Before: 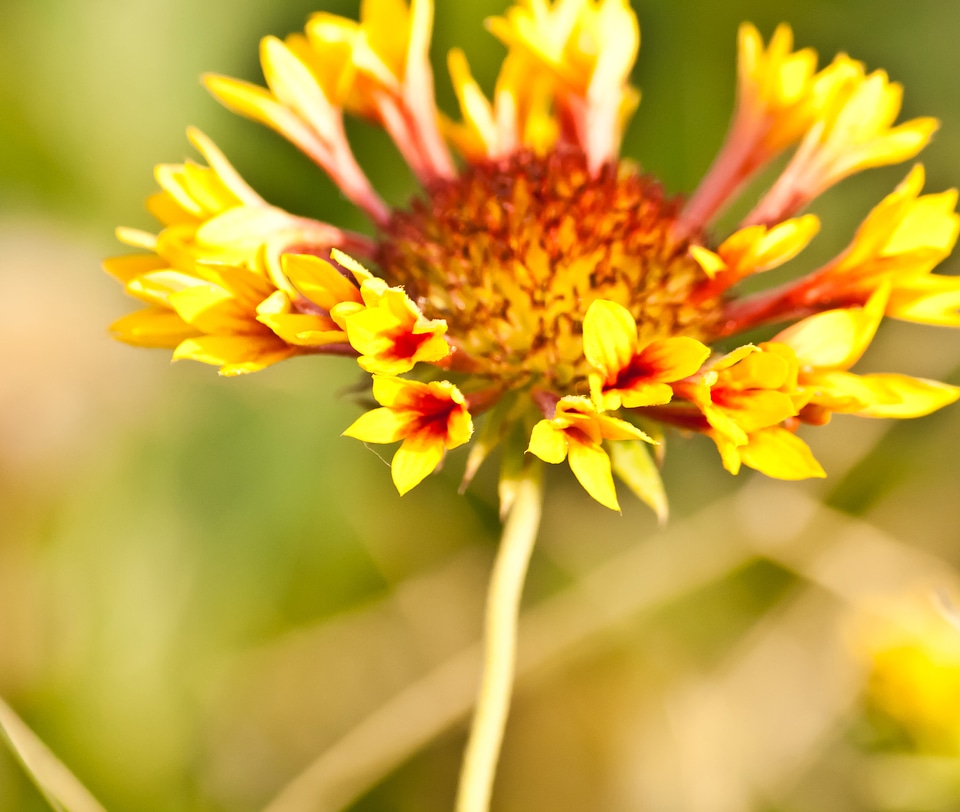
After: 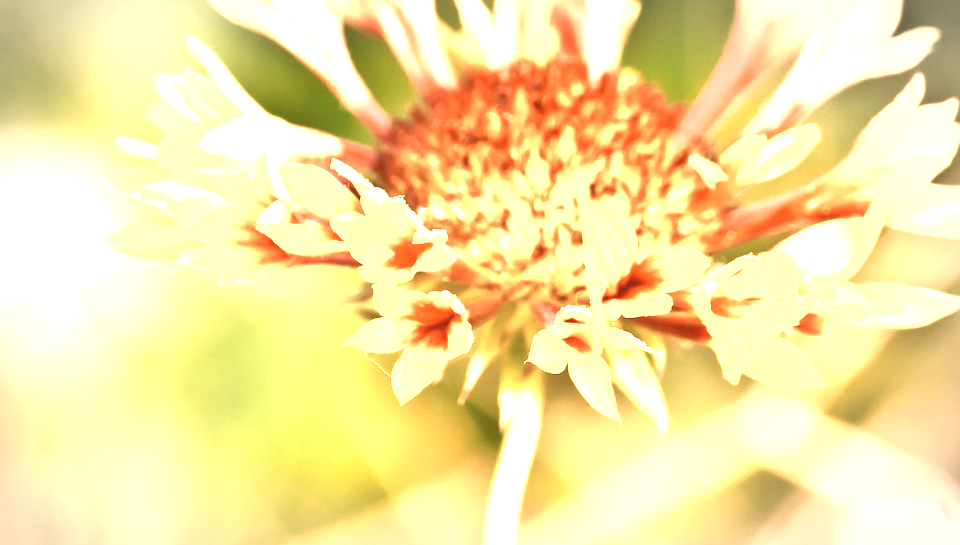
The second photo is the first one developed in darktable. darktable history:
vignetting: automatic ratio true
color zones: curves: ch0 [(0.018, 0.548) (0.224, 0.64) (0.425, 0.447) (0.675, 0.575) (0.732, 0.579)]; ch1 [(0.066, 0.487) (0.25, 0.5) (0.404, 0.43) (0.75, 0.421) (0.956, 0.421)]; ch2 [(0.044, 0.561) (0.215, 0.465) (0.399, 0.544) (0.465, 0.548) (0.614, 0.447) (0.724, 0.43) (0.882, 0.623) (0.956, 0.632)]
crop: top 11.184%, bottom 21.679%
exposure: black level correction 0, exposure 0.875 EV, compensate highlight preservation false
